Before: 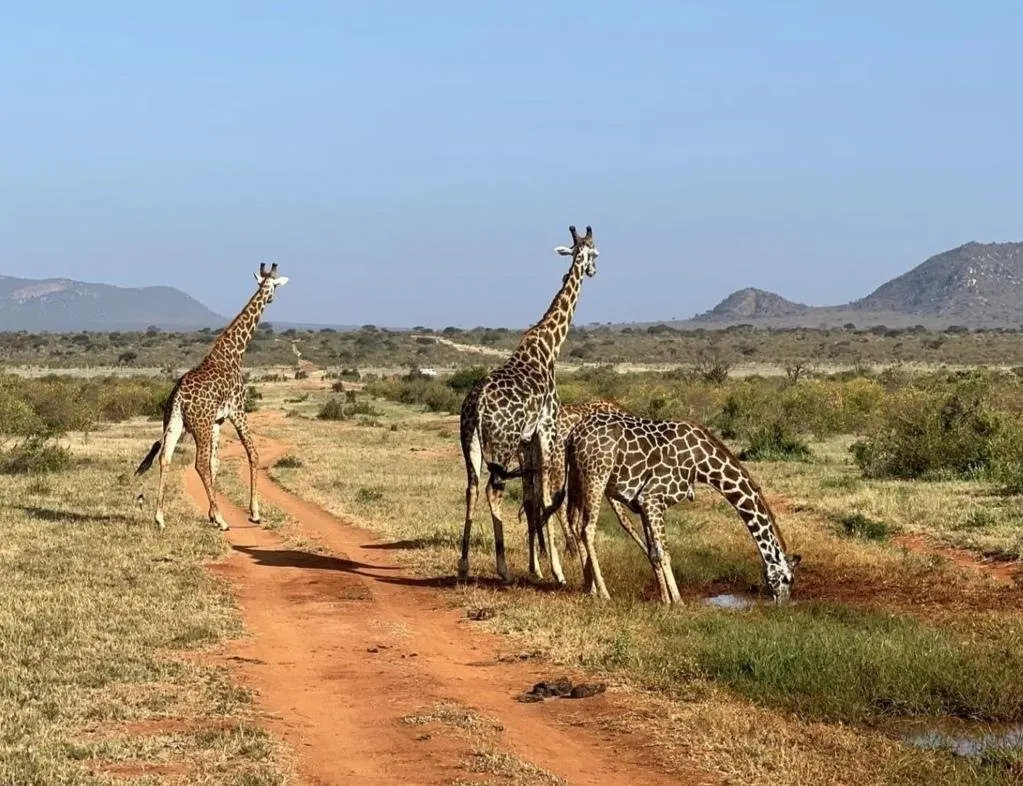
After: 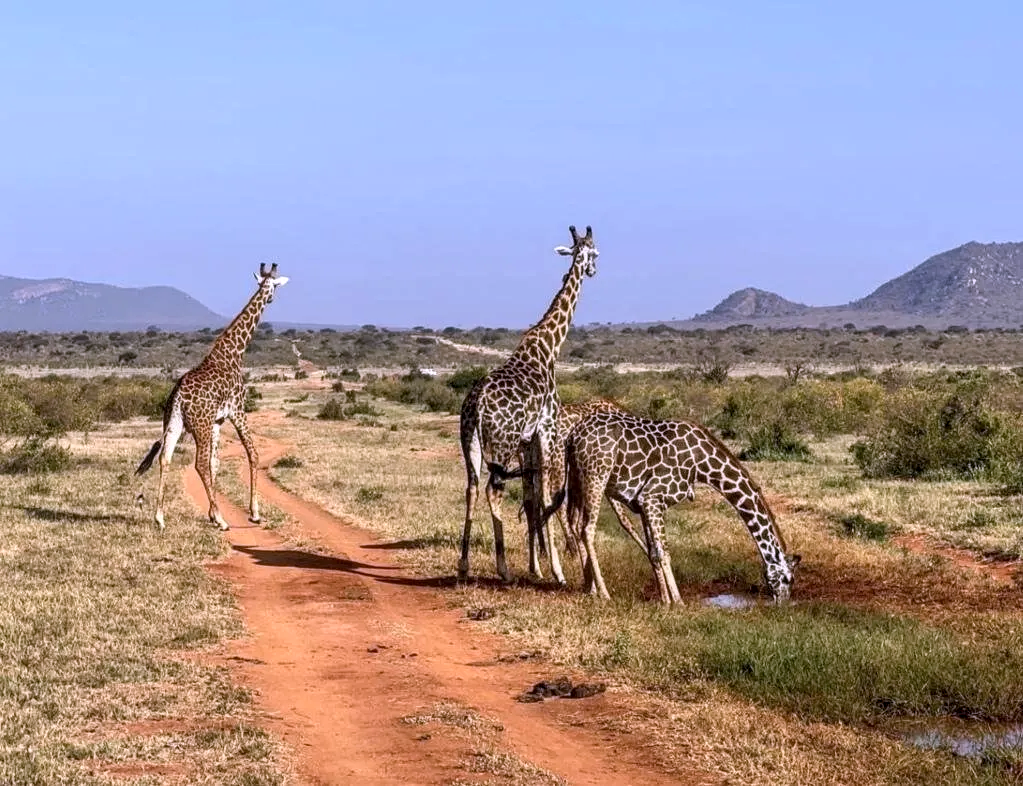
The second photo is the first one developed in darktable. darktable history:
white balance: red 1.042, blue 1.17
local contrast: on, module defaults
